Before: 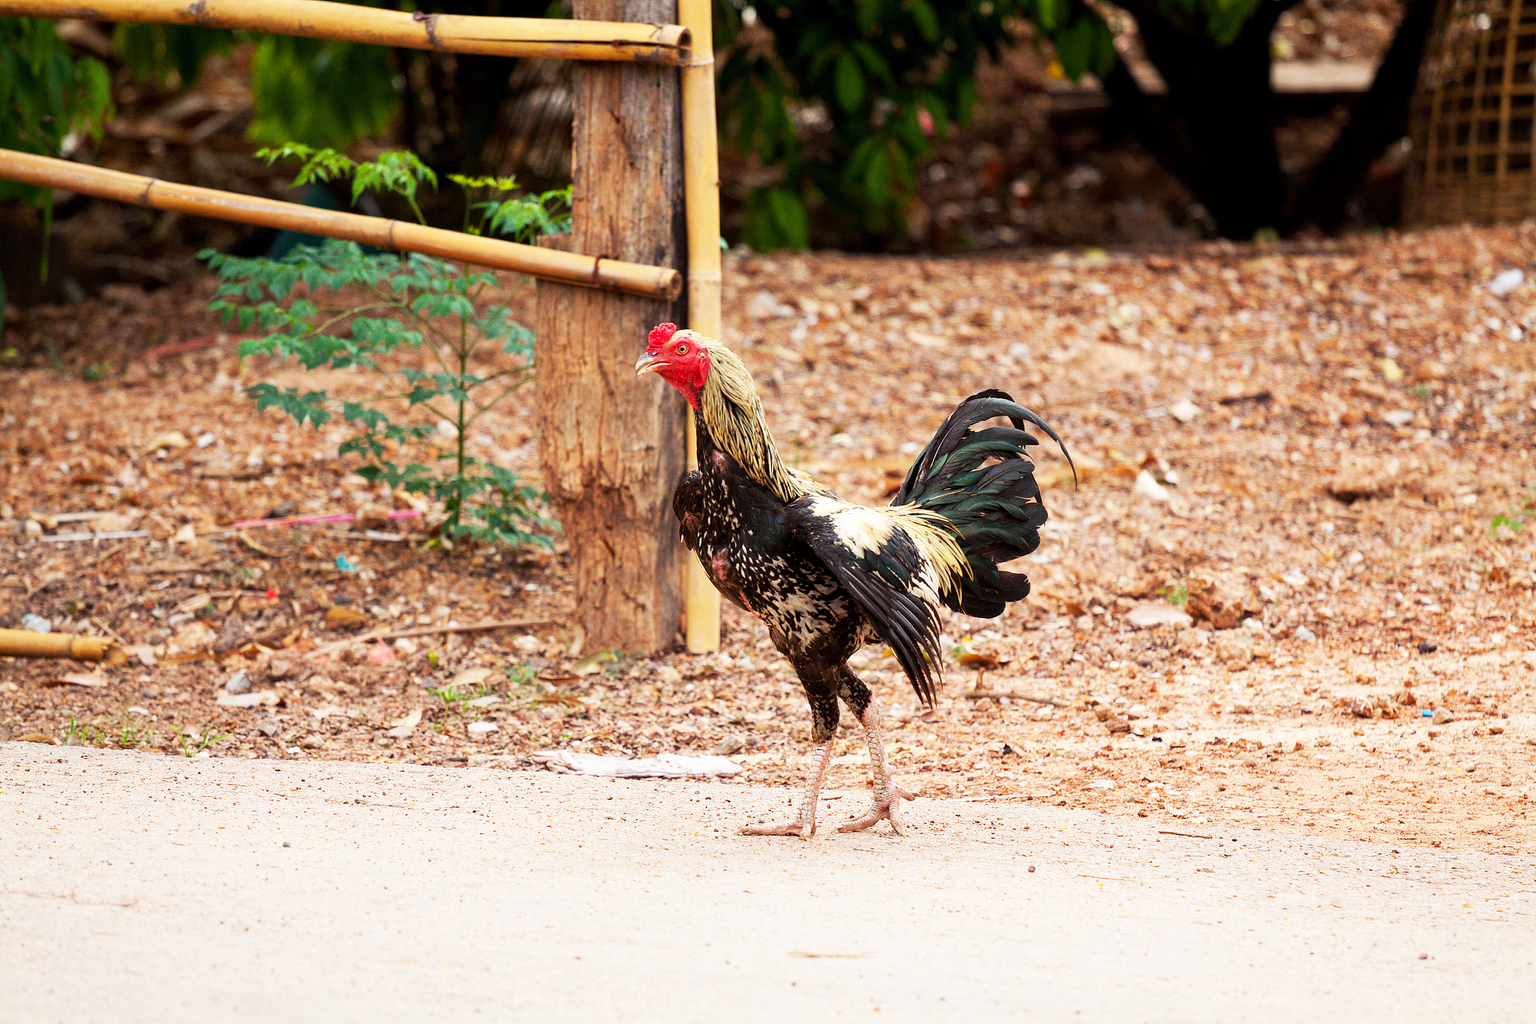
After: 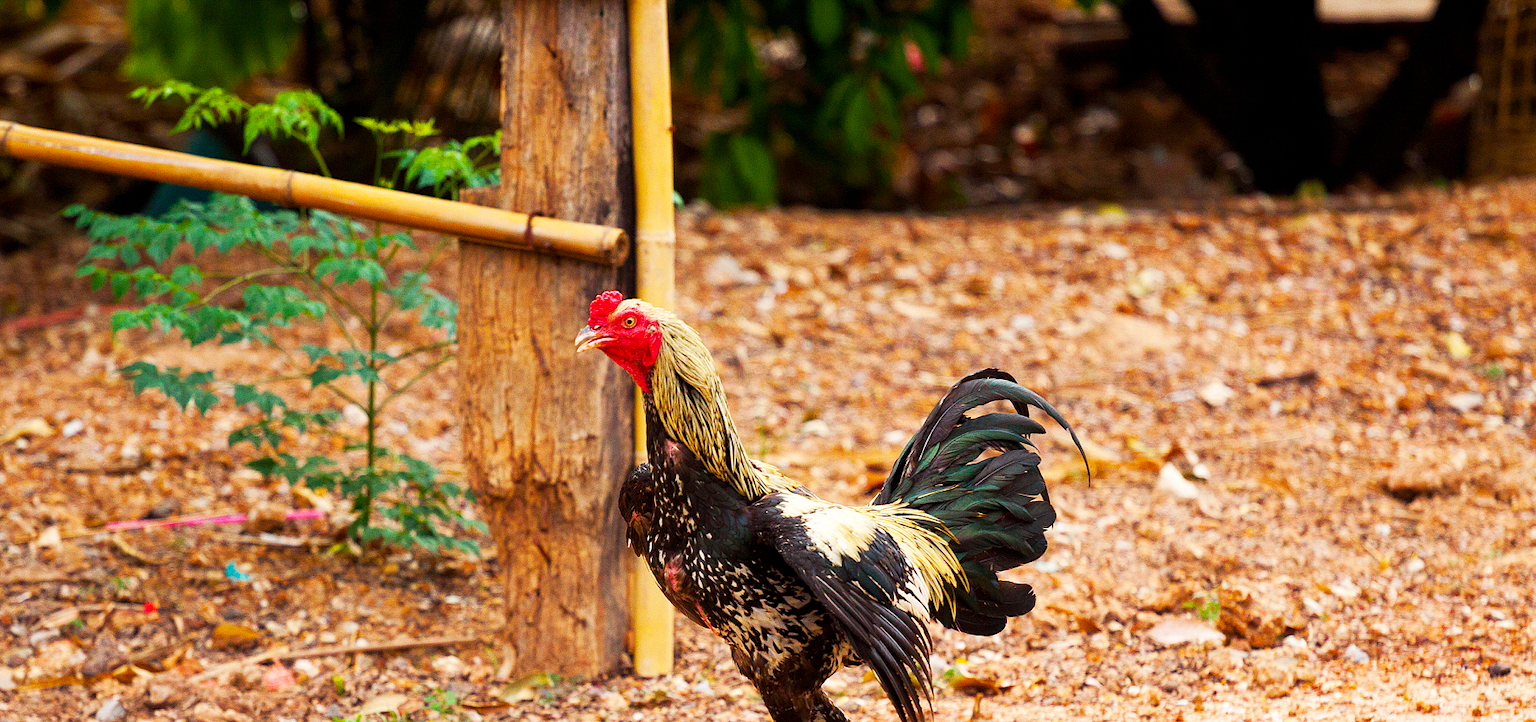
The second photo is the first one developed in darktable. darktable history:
crop and rotate: left 9.345%, top 7.22%, right 4.982%, bottom 32.331%
color balance rgb: perceptual saturation grading › global saturation 25%, global vibrance 20%
